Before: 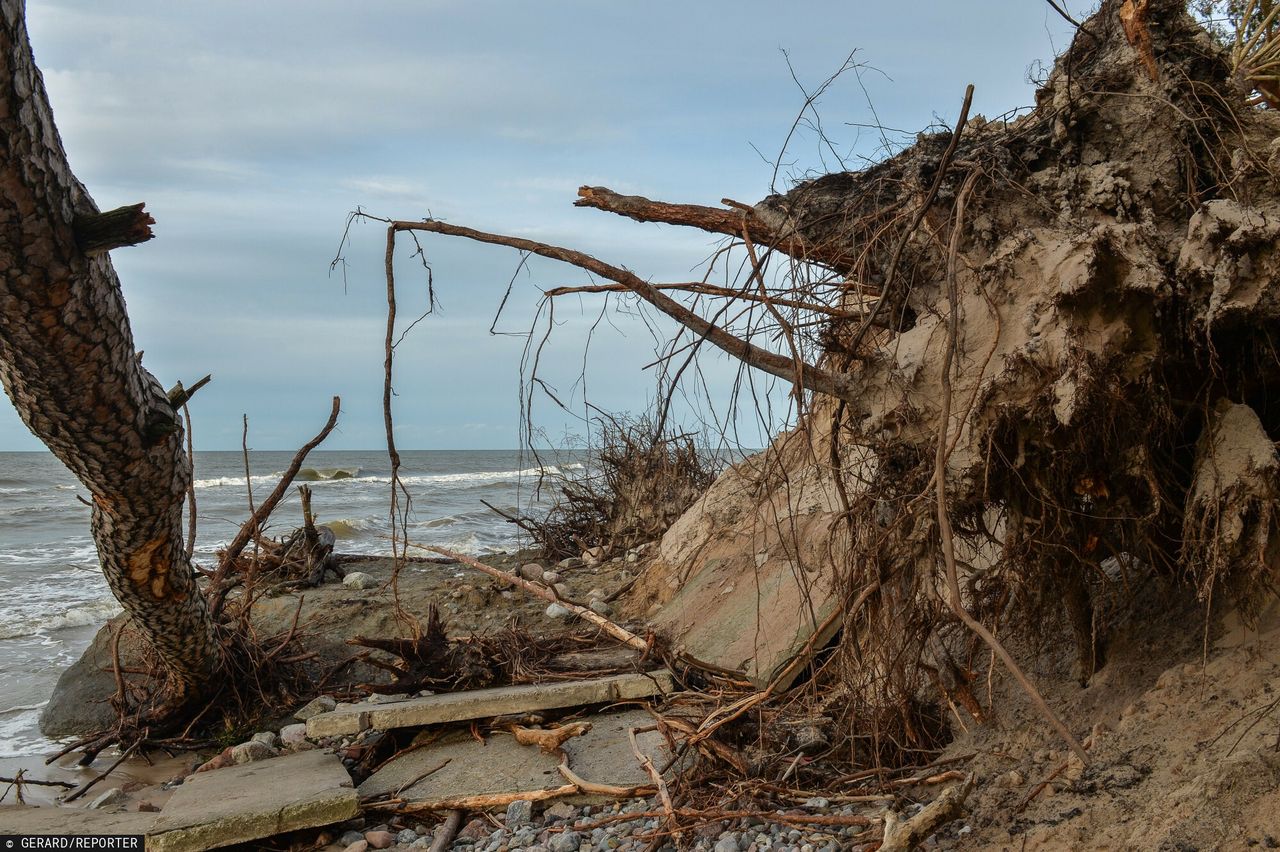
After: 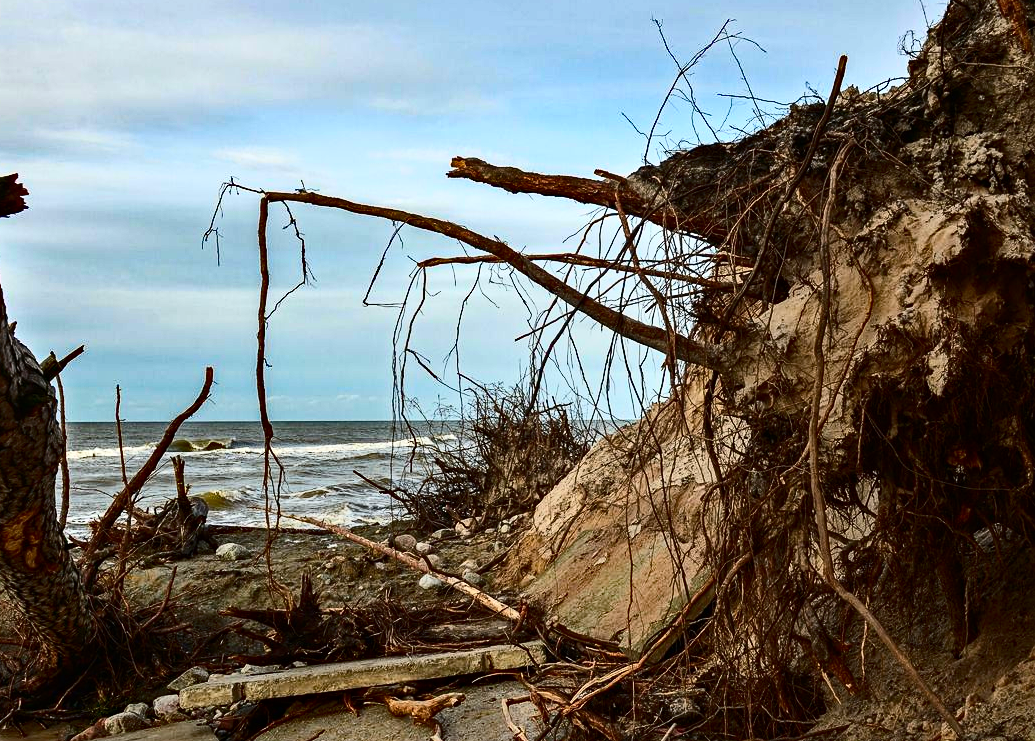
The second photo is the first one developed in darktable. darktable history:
contrast brightness saturation: contrast 0.4, brightness 0.05, saturation 0.25
sharpen: amount 0.2
tone equalizer: on, module defaults
crop: left 9.929%, top 3.475%, right 9.188%, bottom 9.529%
haze removal: strength 0.5, distance 0.43, compatibility mode true, adaptive false
